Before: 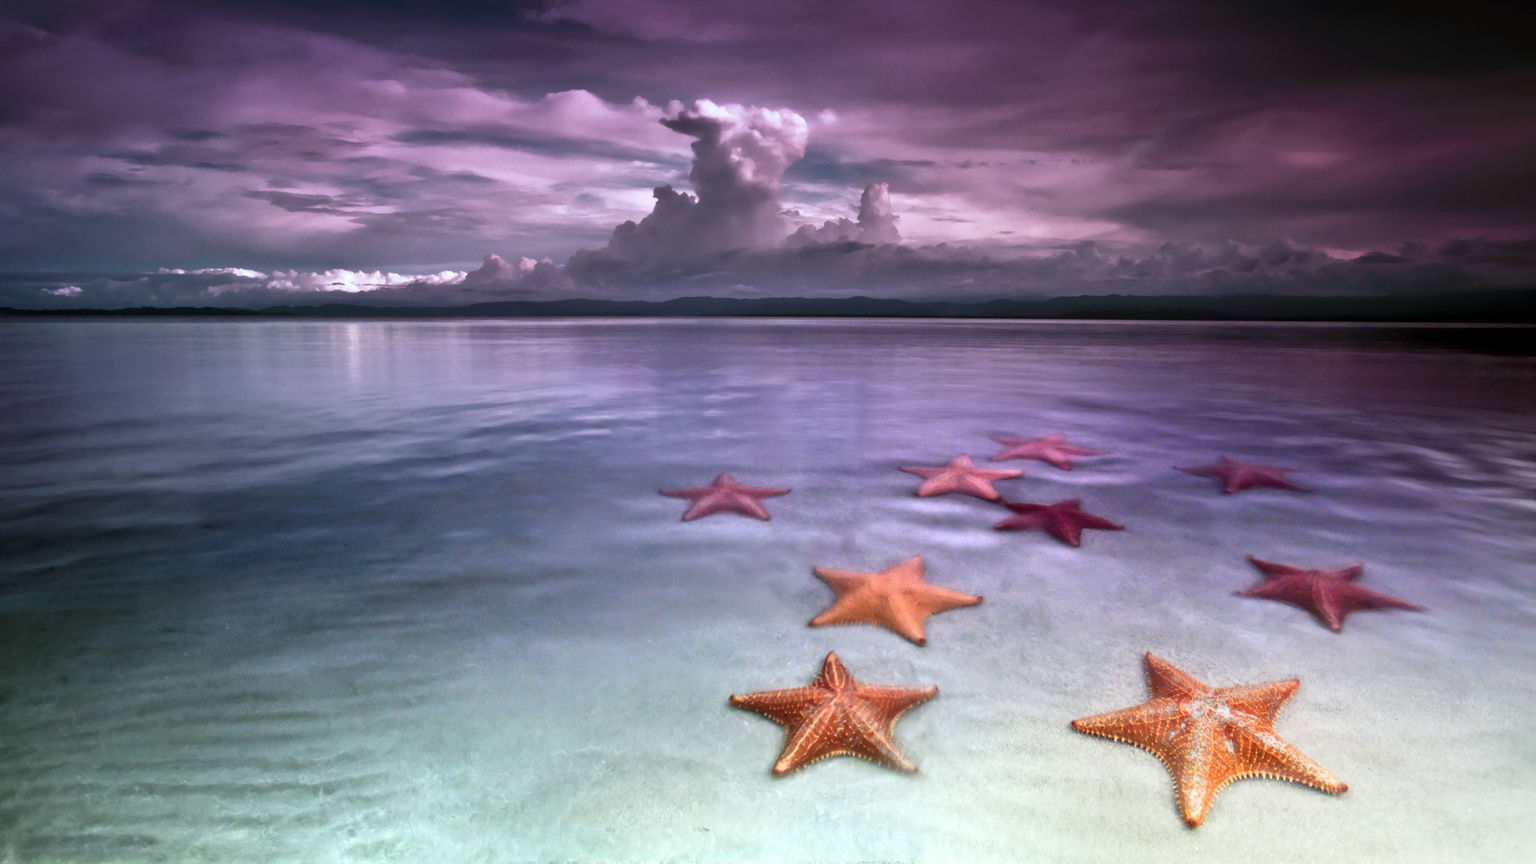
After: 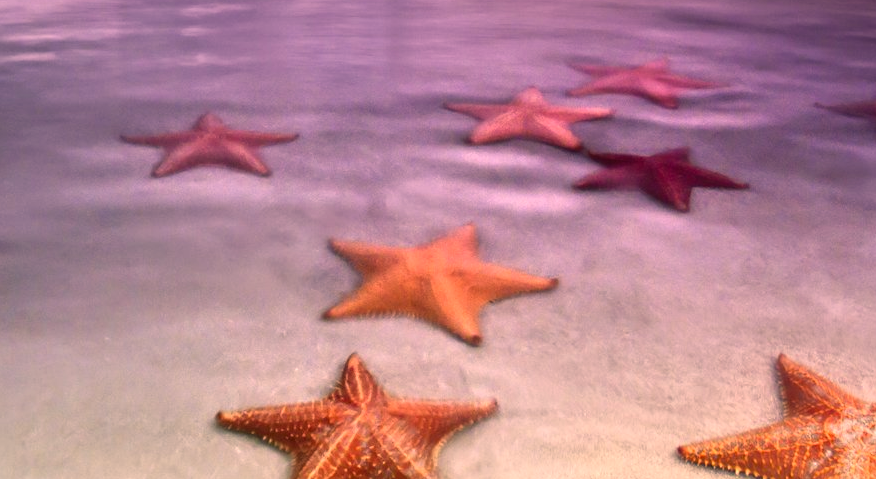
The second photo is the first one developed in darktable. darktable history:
crop: left 37.094%, top 45.119%, right 20.659%, bottom 13.733%
color correction: highlights a* 21.79, highlights b* 22.03
